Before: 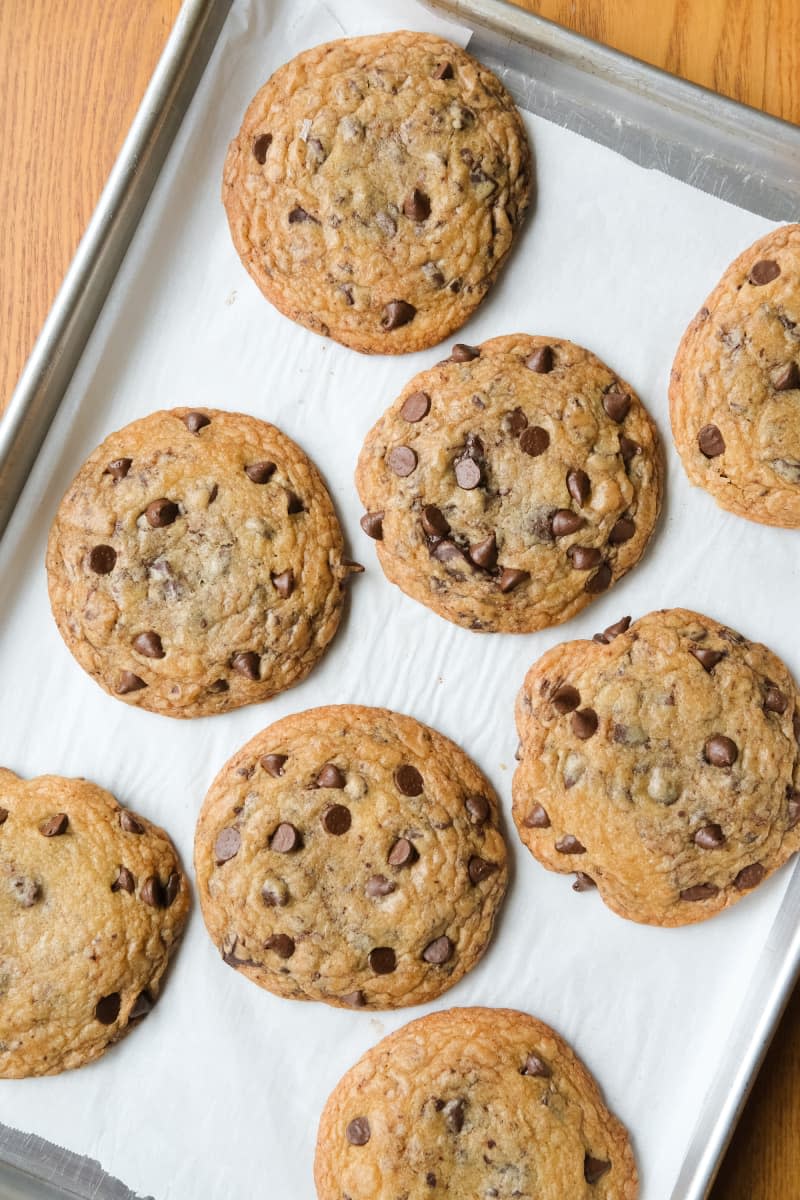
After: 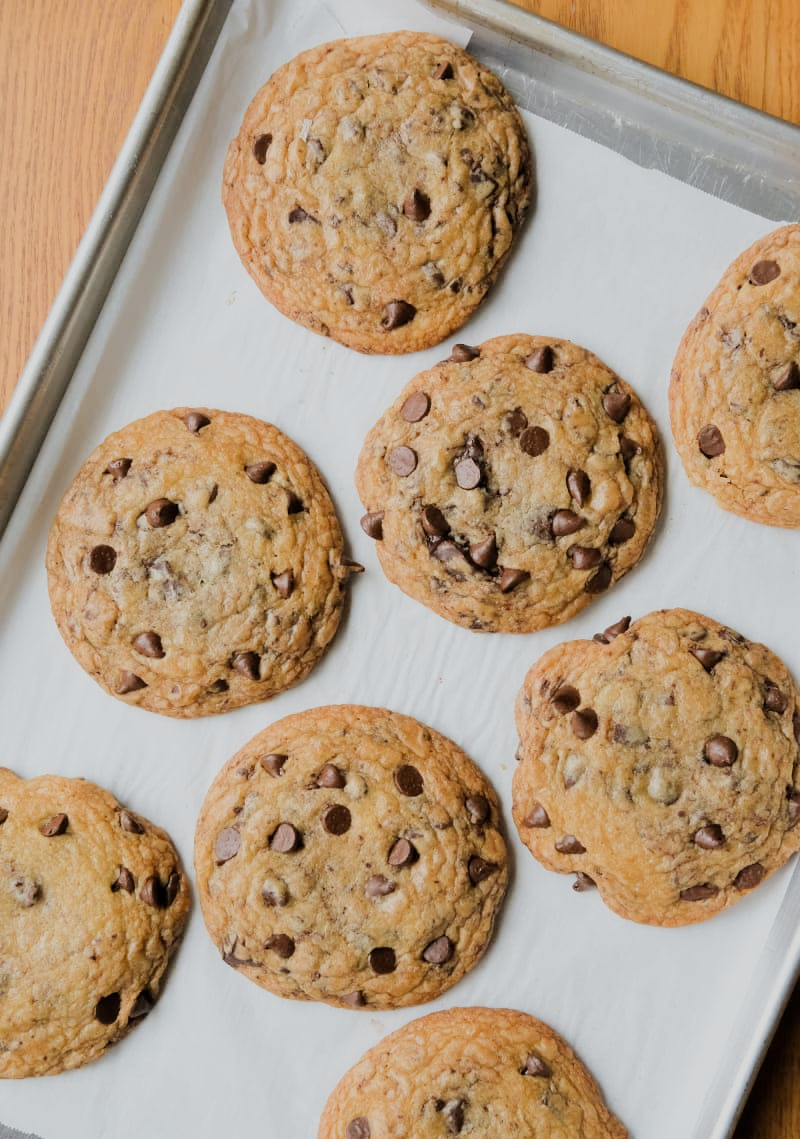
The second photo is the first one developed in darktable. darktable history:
crop and rotate: top 0.003%, bottom 5.065%
filmic rgb: black relative exposure -7.65 EV, white relative exposure 4.56 EV, threshold 3.04 EV, hardness 3.61, contrast 1.057, enable highlight reconstruction true
